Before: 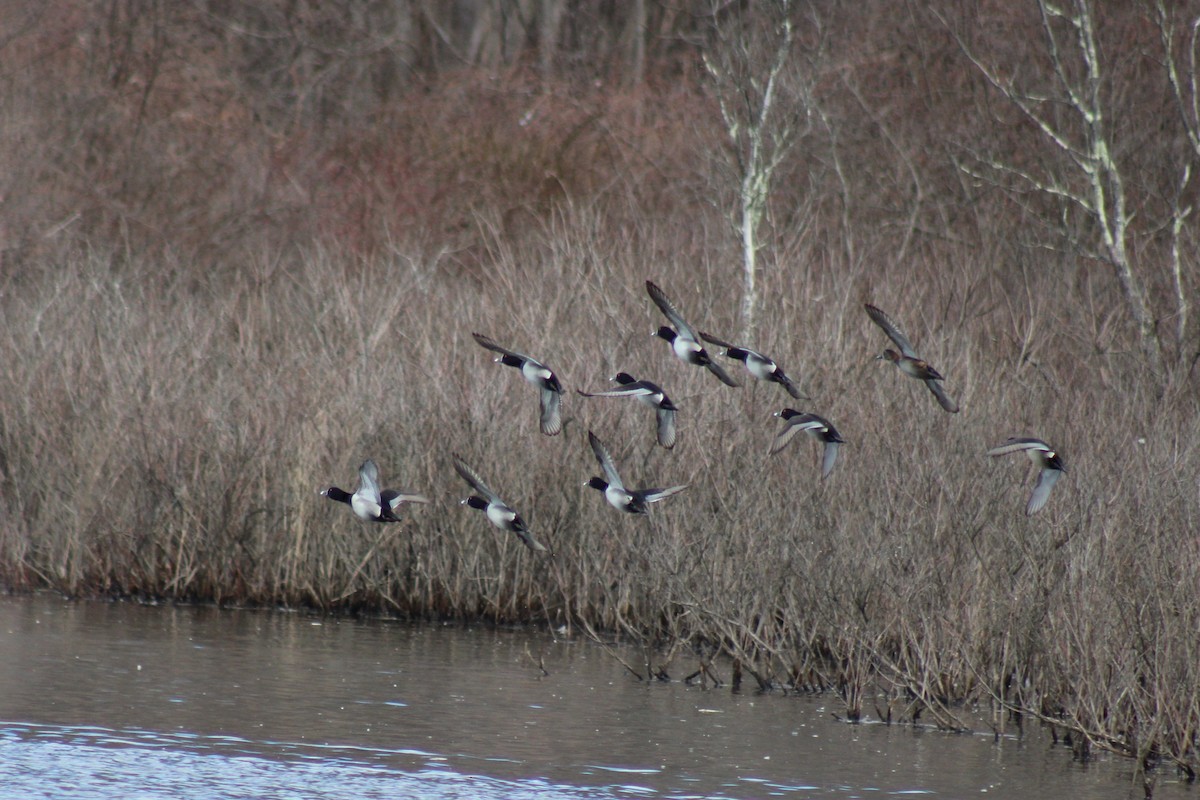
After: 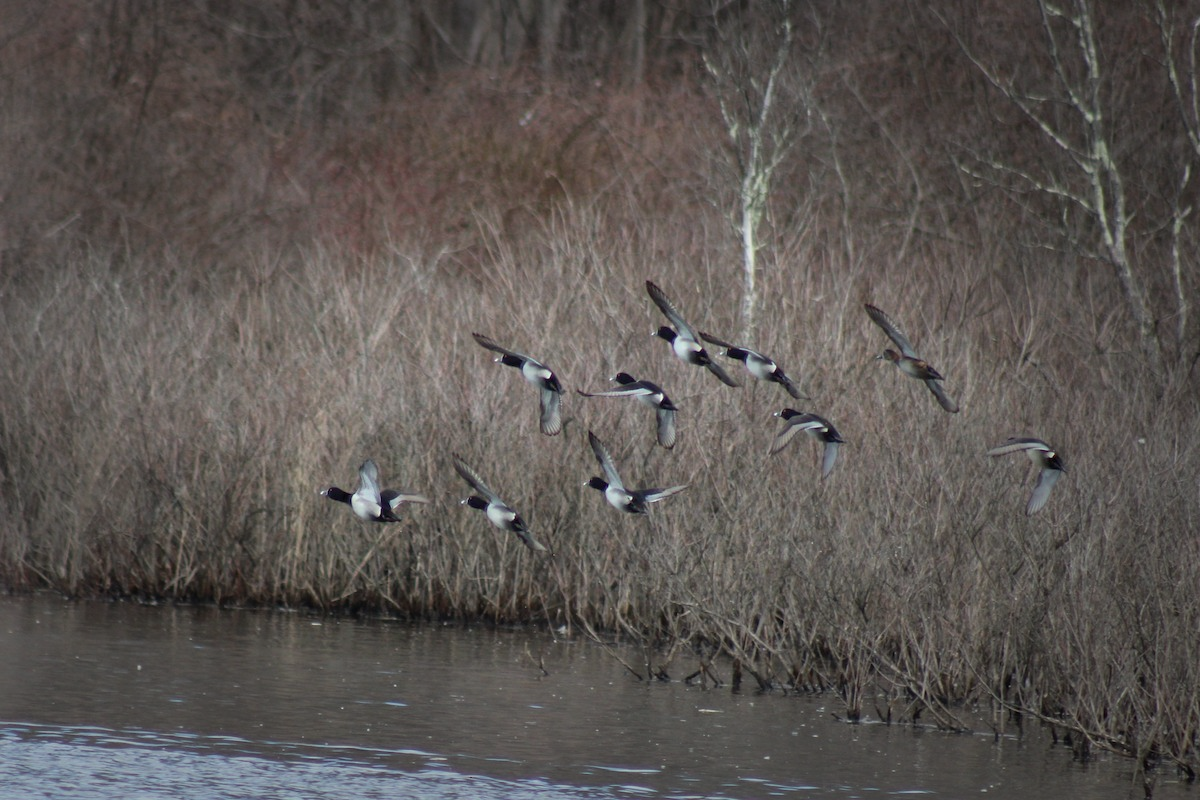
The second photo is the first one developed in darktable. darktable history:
vignetting: fall-off start 48.34%, brightness -0.428, saturation -0.195, automatic ratio true, width/height ratio 1.296
